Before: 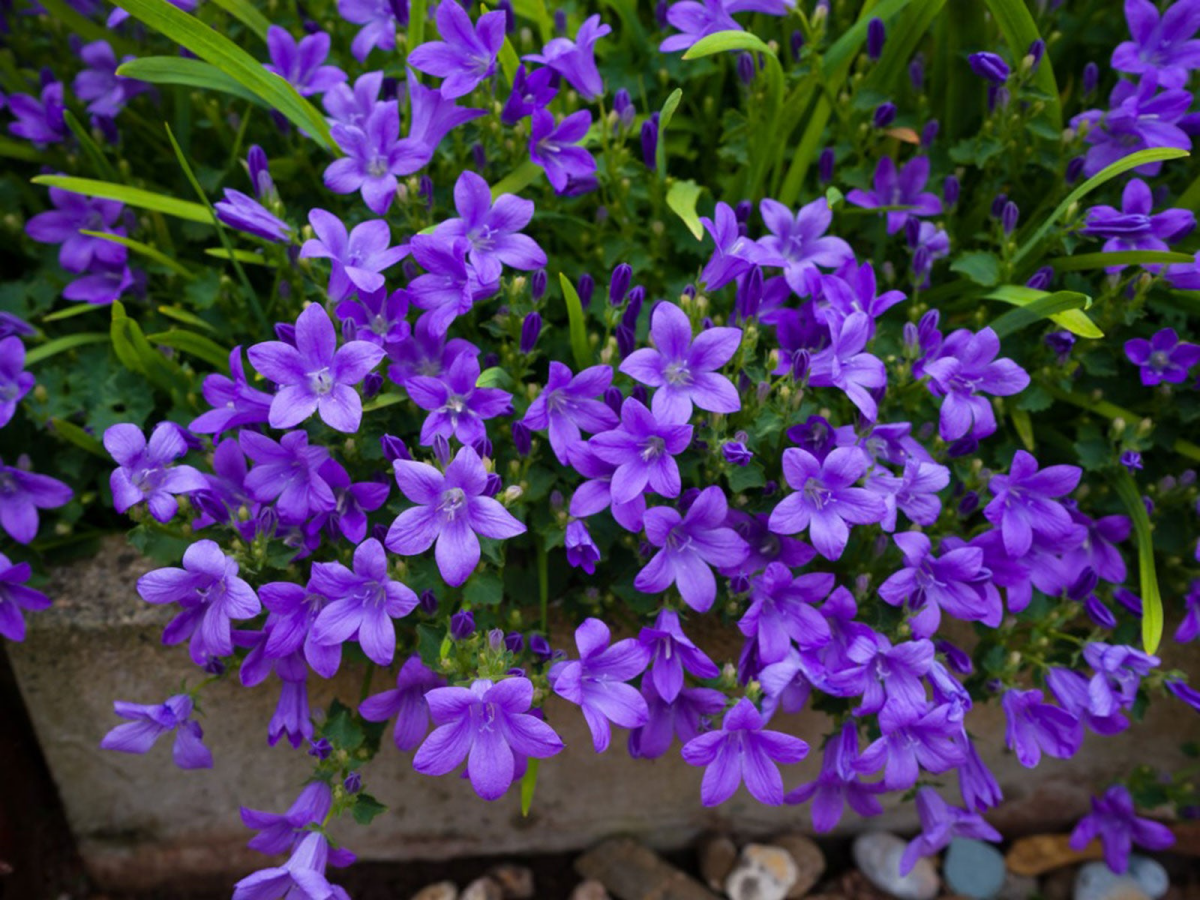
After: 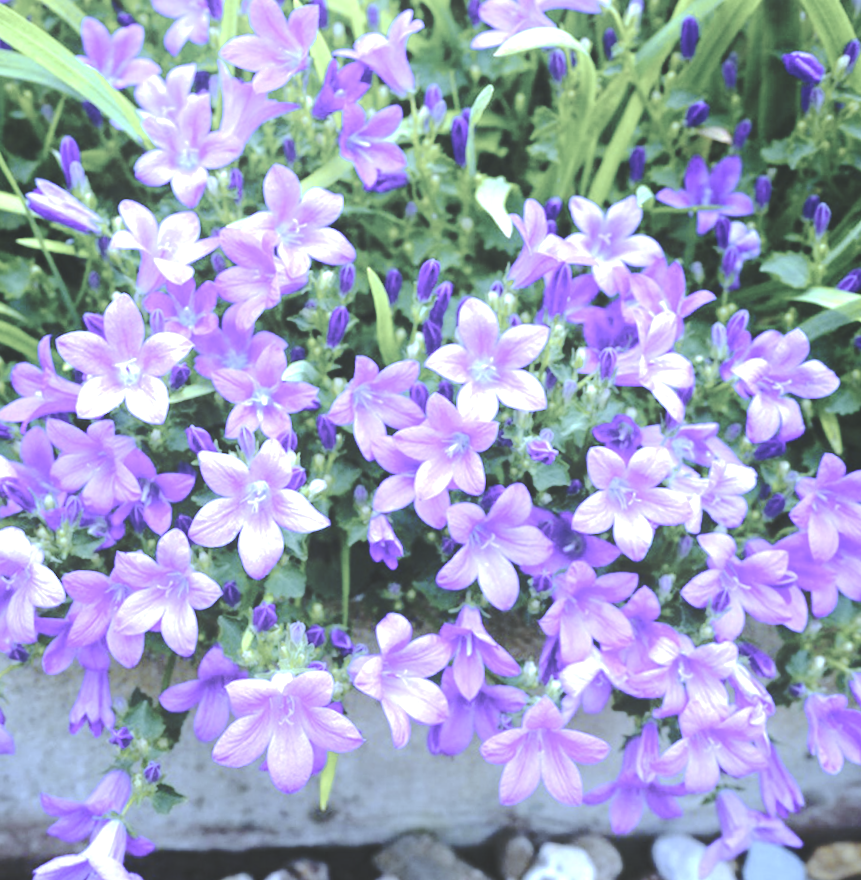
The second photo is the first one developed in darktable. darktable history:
crop and rotate: angle -3.27°, left 14.277%, top 0.028%, right 10.766%, bottom 0.028%
color zones: curves: ch0 [(0, 0.6) (0.129, 0.585) (0.193, 0.596) (0.429, 0.5) (0.571, 0.5) (0.714, 0.5) (0.857, 0.5) (1, 0.6)]; ch1 [(0, 0.453) (0.112, 0.245) (0.213, 0.252) (0.429, 0.233) (0.571, 0.231) (0.683, 0.242) (0.857, 0.296) (1, 0.453)]
white balance: red 0.766, blue 1.537
shadows and highlights: highlights 70.7, soften with gaussian
rotate and perspective: rotation -2.22°, lens shift (horizontal) -0.022, automatic cropping off
base curve: curves: ch0 [(0, 0.024) (0.055, 0.065) (0.121, 0.166) (0.236, 0.319) (0.693, 0.726) (1, 1)], preserve colors none
exposure: black level correction 0, exposure 1.9 EV, compensate highlight preservation false
color correction: highlights a* -10.04, highlights b* -10.37
